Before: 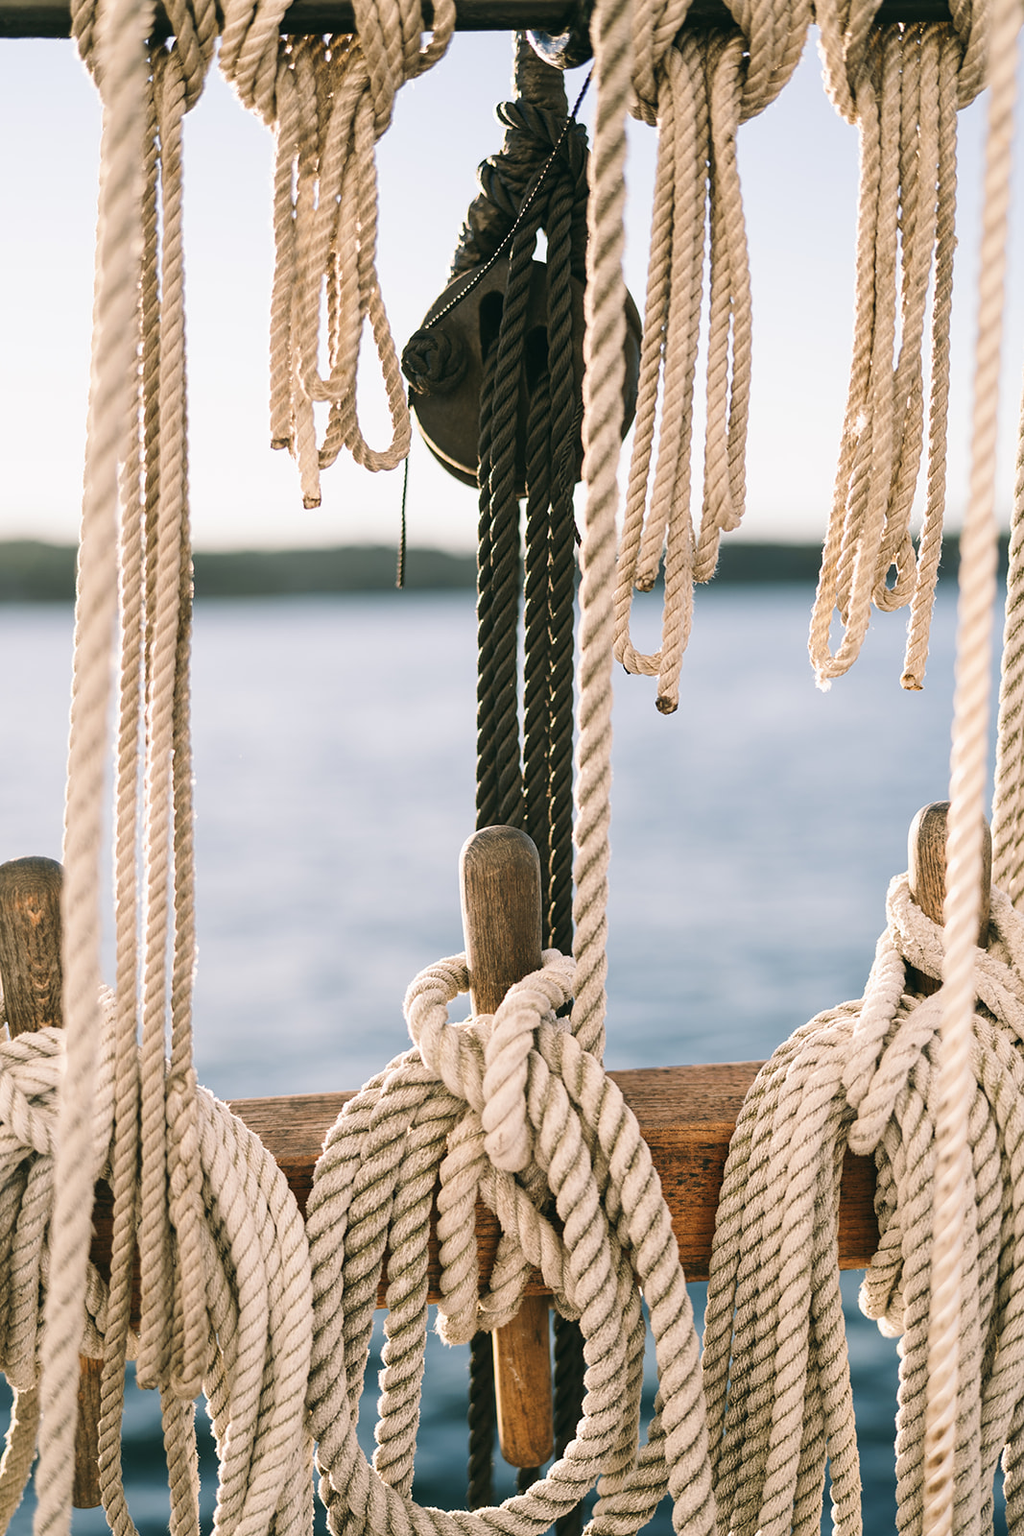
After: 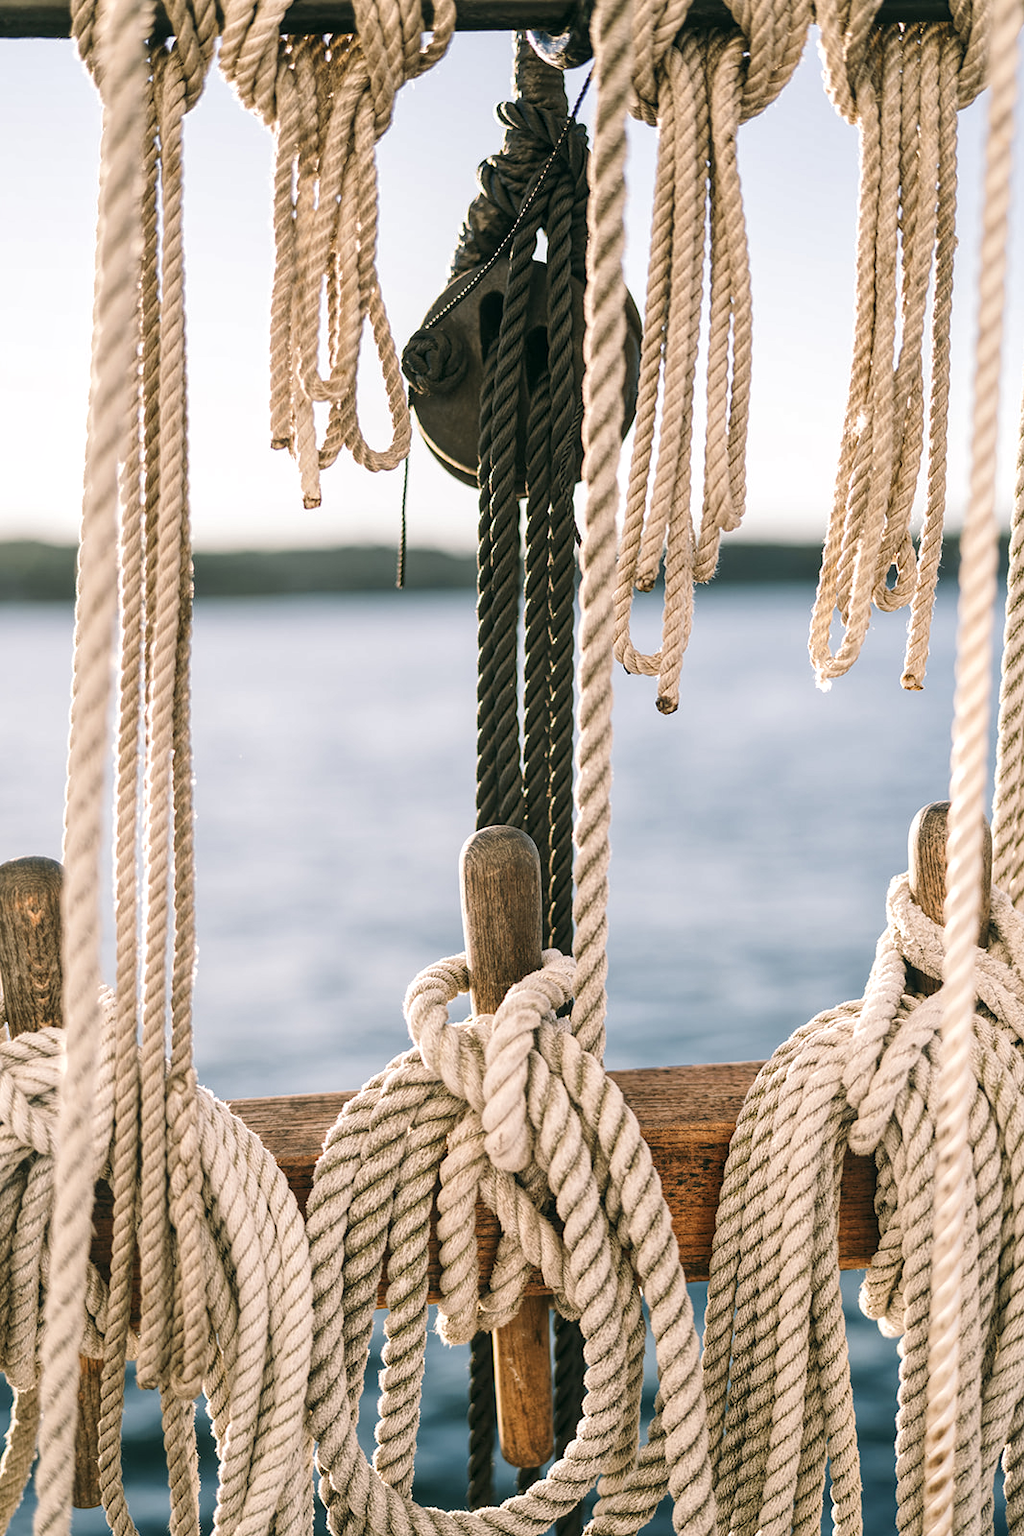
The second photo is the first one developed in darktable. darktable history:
local contrast: highlights 92%, shadows 87%, detail 160%, midtone range 0.2
